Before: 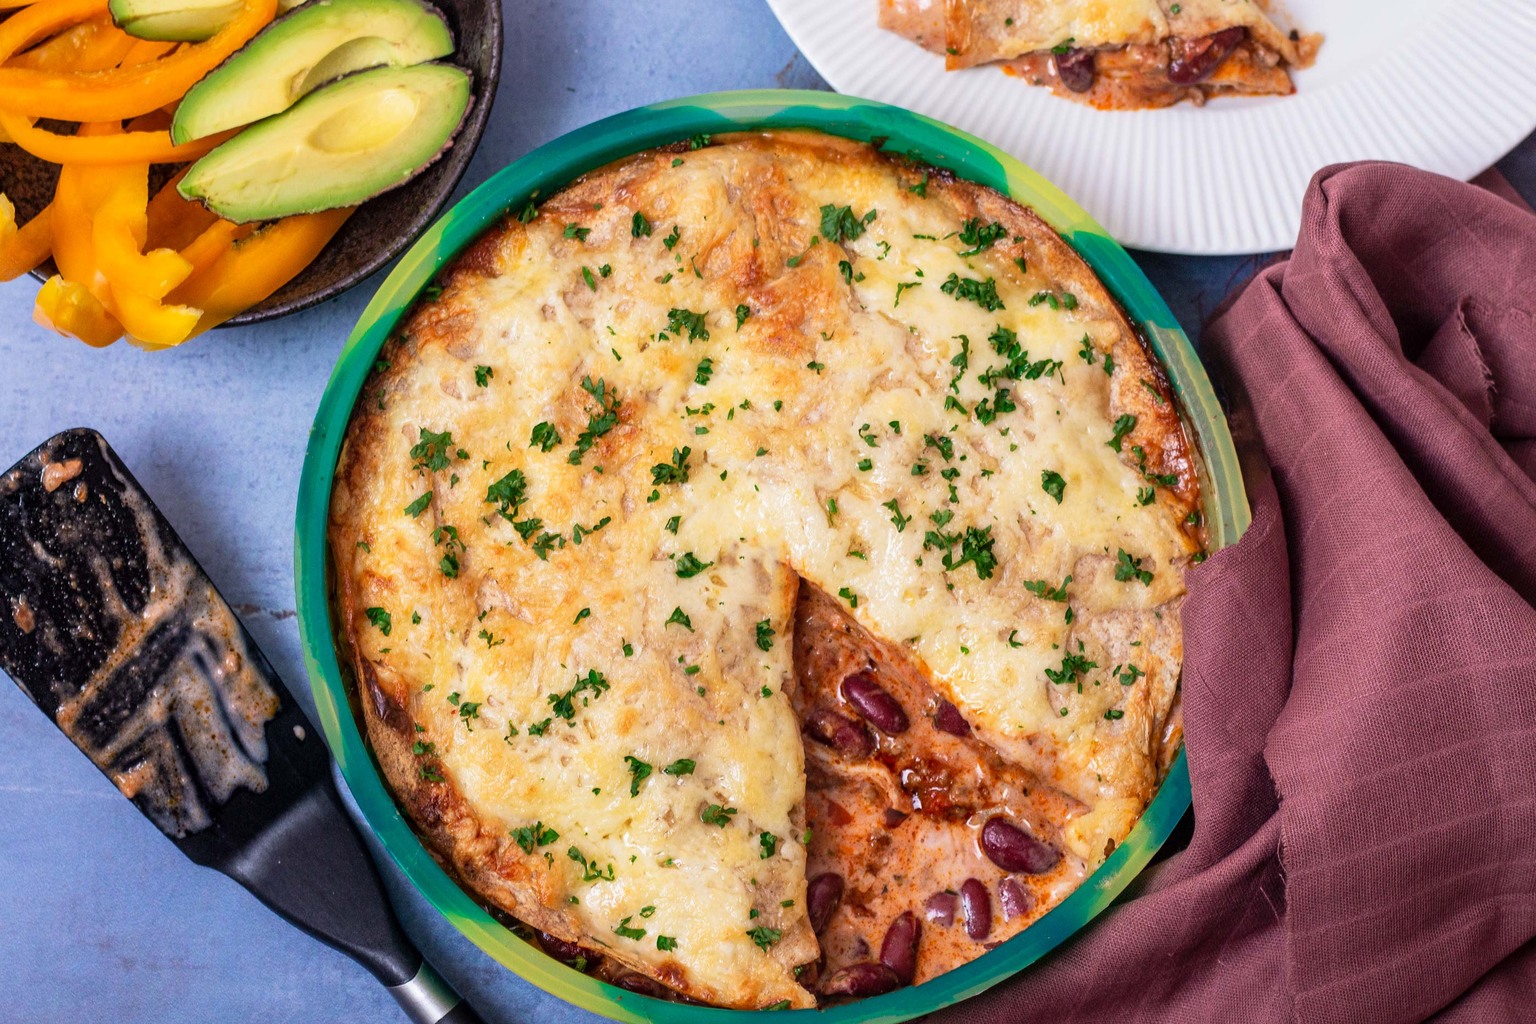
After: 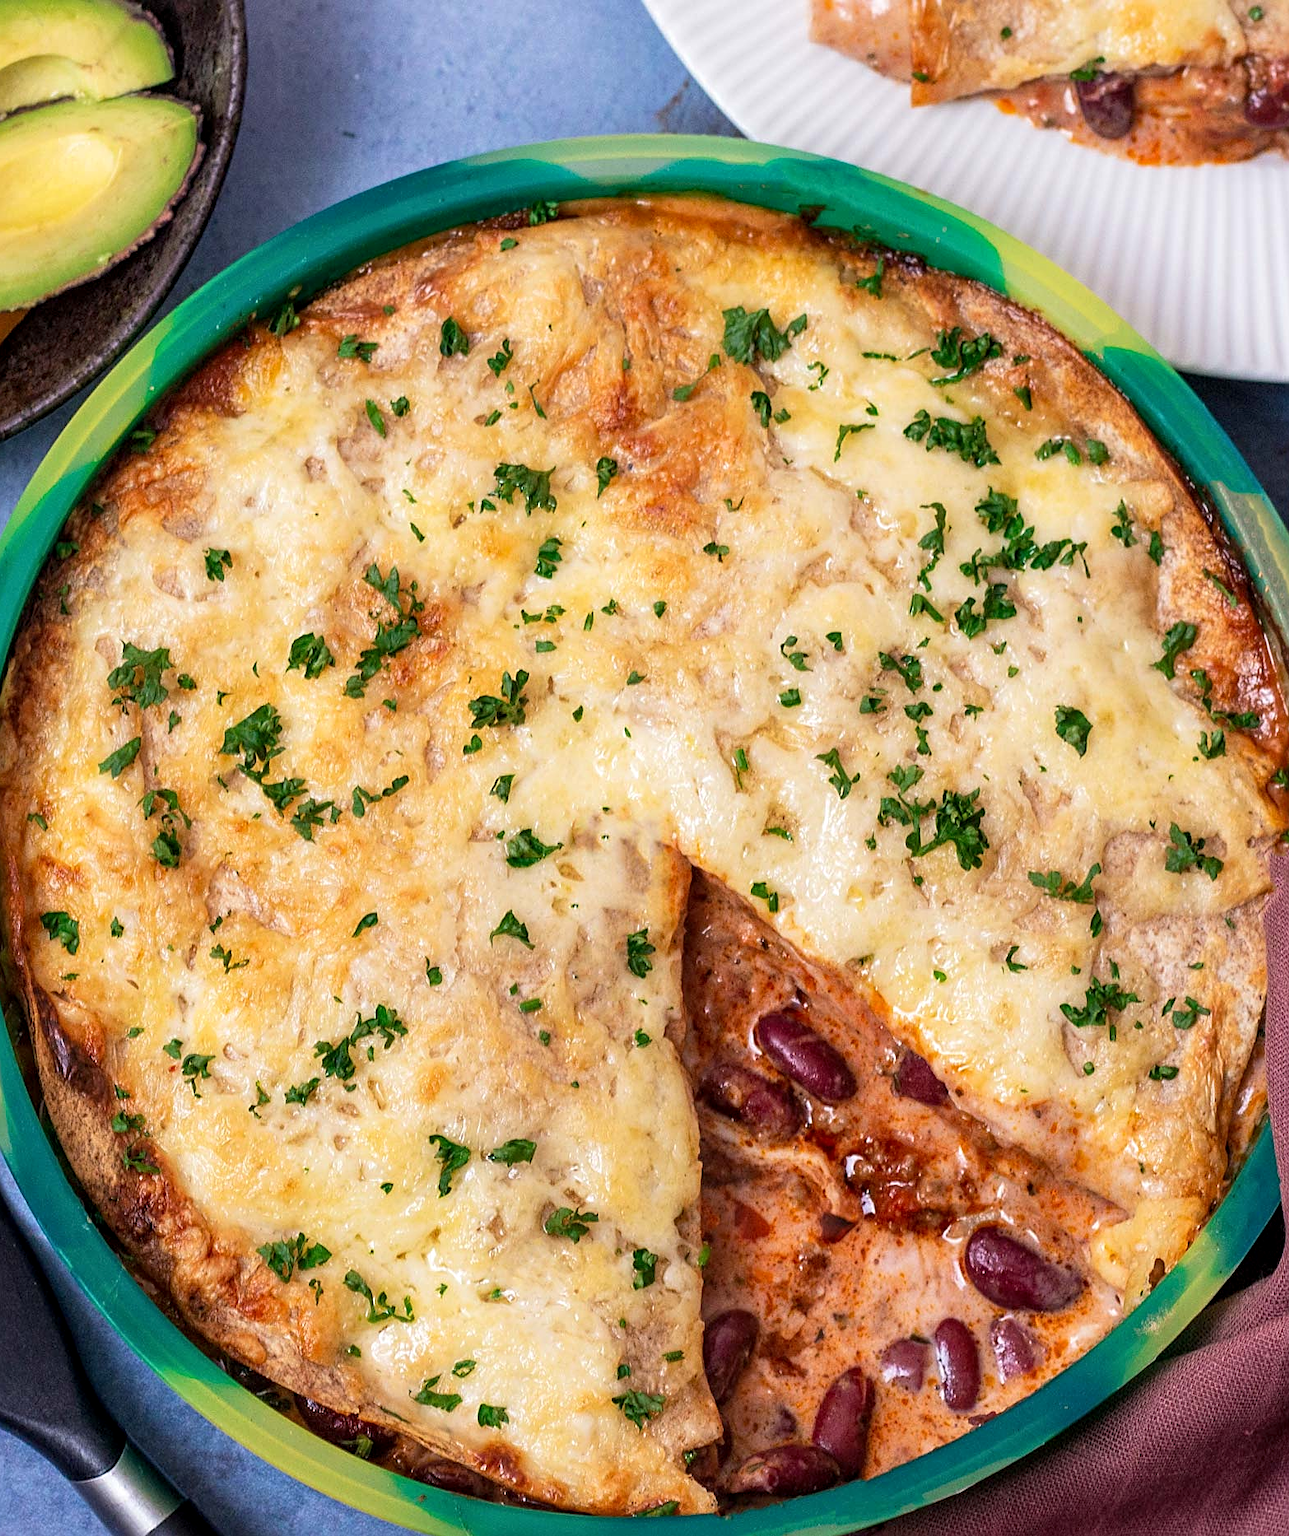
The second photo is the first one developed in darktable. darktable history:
local contrast: highlights 100%, shadows 100%, detail 120%, midtone range 0.2
crop: left 22.046%, right 22%, bottom 0.015%
sharpen: amount 0.475
